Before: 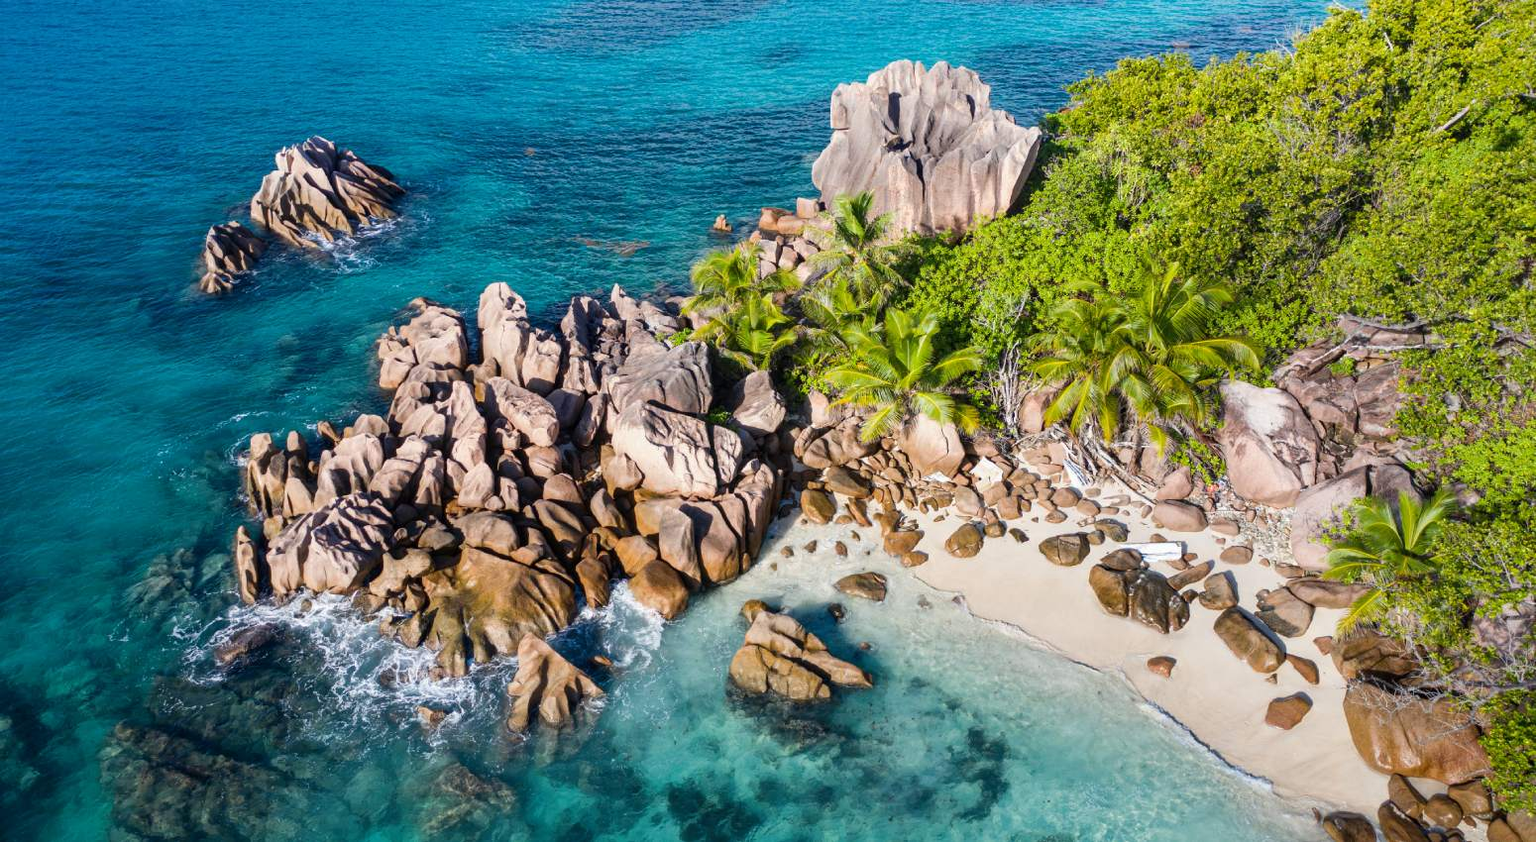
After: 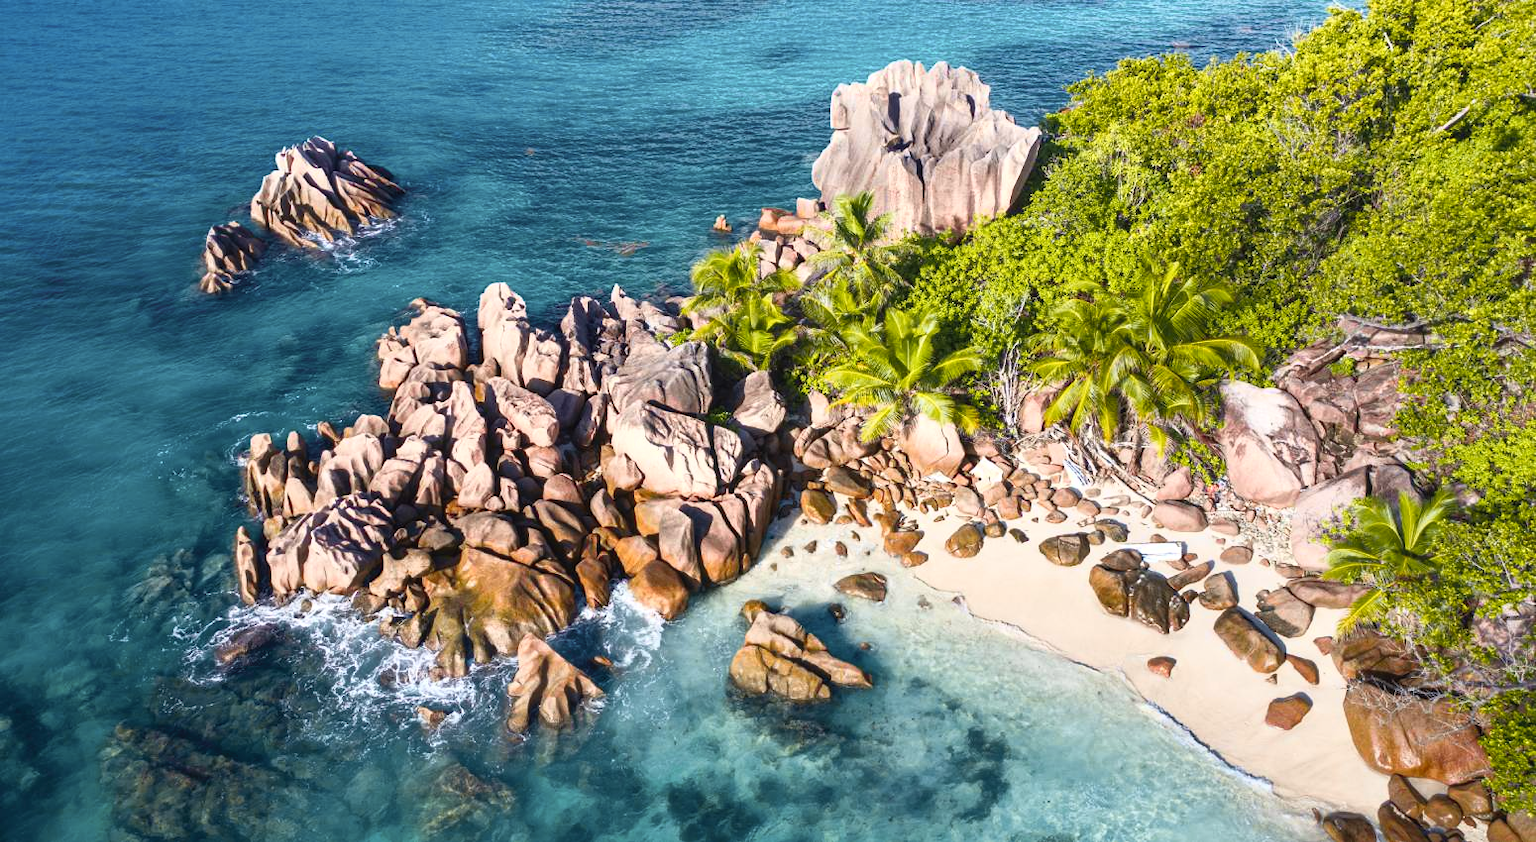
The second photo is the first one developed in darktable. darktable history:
exposure: exposure 0.2 EV, compensate highlight preservation false
tone curve: curves: ch0 [(0, 0.024) (0.119, 0.146) (0.474, 0.464) (0.718, 0.721) (0.817, 0.839) (1, 0.998)]; ch1 [(0, 0) (0.377, 0.416) (0.439, 0.451) (0.477, 0.477) (0.501, 0.504) (0.538, 0.544) (0.58, 0.602) (0.664, 0.676) (0.783, 0.804) (1, 1)]; ch2 [(0, 0) (0.38, 0.405) (0.463, 0.456) (0.498, 0.497) (0.524, 0.535) (0.578, 0.576) (0.648, 0.665) (1, 1)], color space Lab, independent channels, preserve colors none
fill light: on, module defaults
shadows and highlights: shadows 0, highlights 40
